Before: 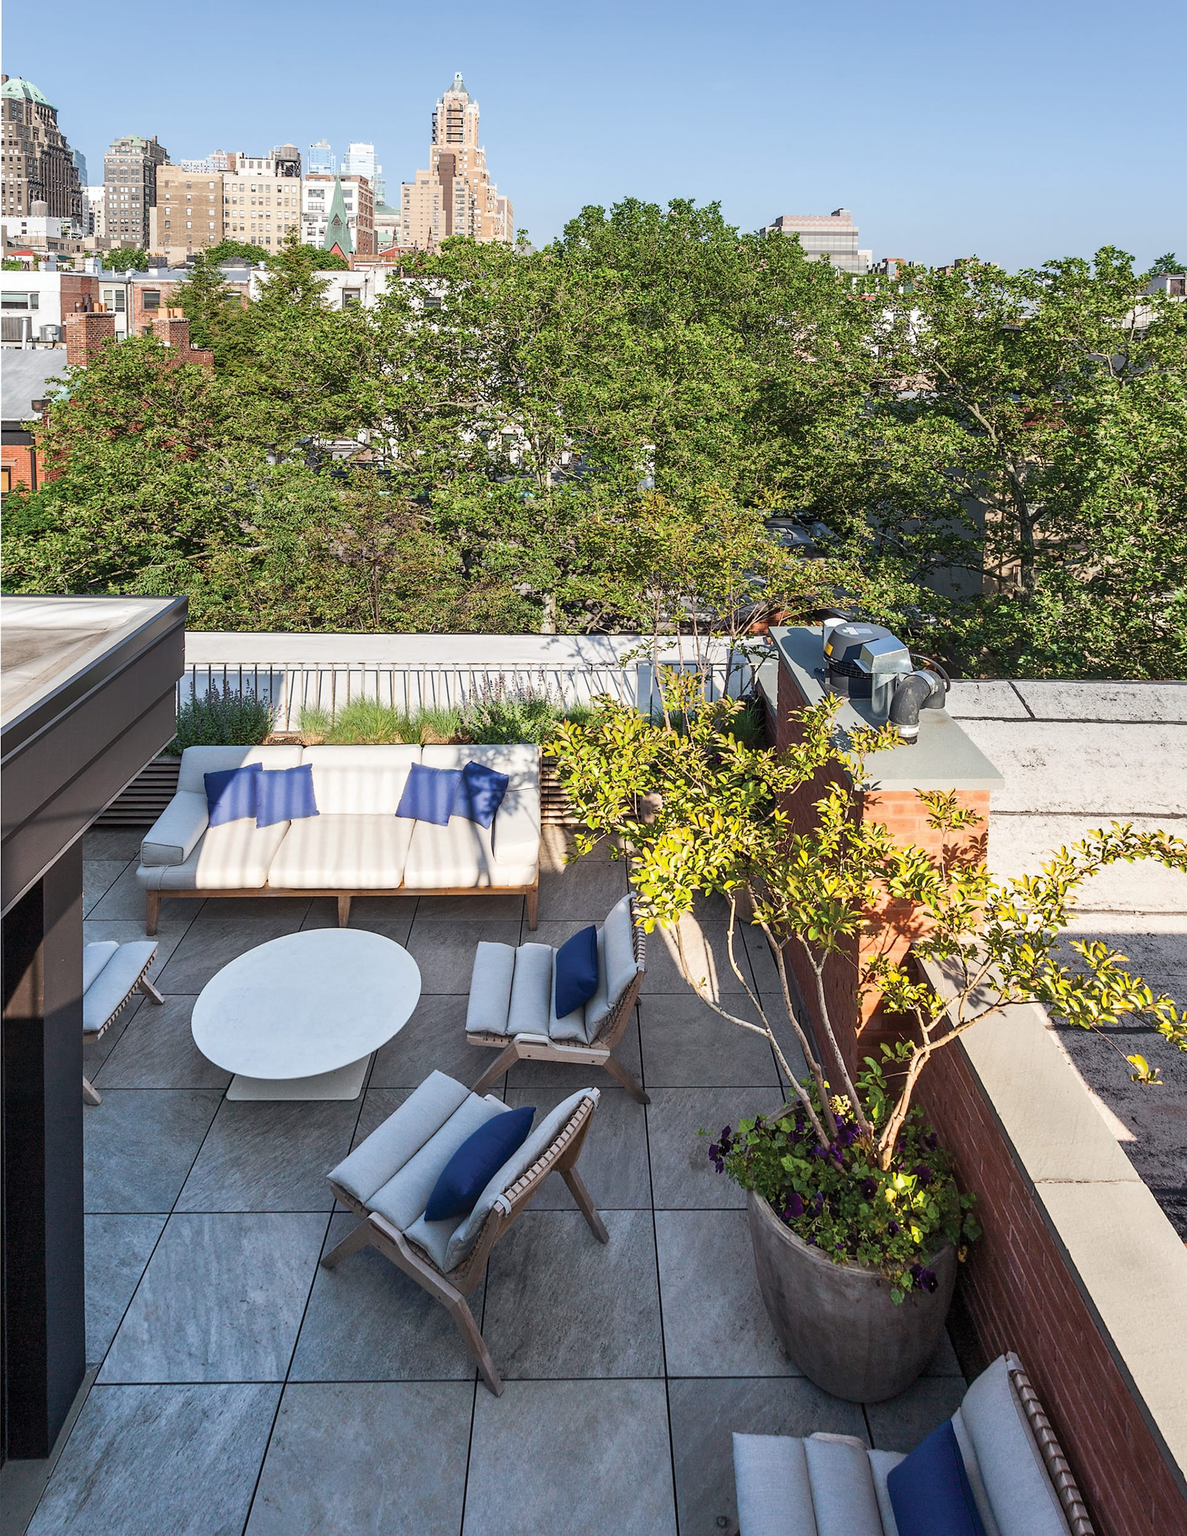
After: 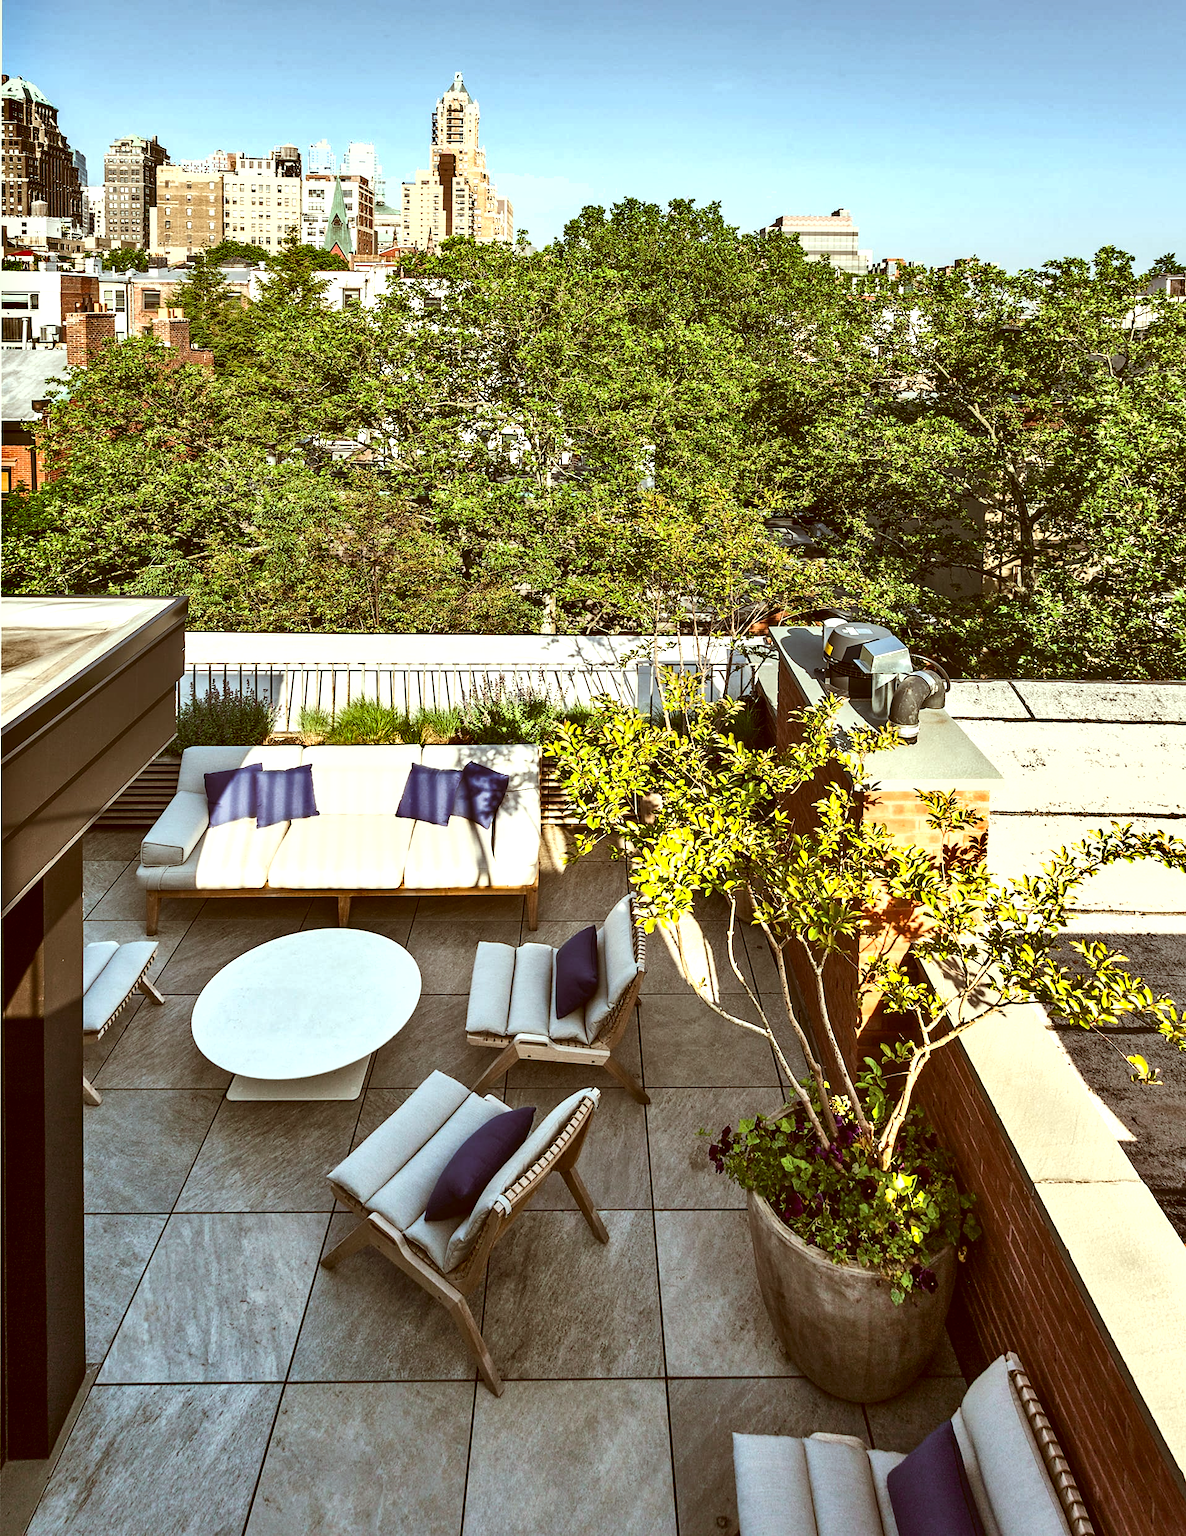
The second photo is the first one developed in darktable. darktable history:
color balance rgb: global vibrance 0.5%
shadows and highlights: shadows 60, highlights -60.23, soften with gaussian
color correction: highlights a* -5.94, highlights b* 9.48, shadows a* 10.12, shadows b* 23.94
tone equalizer: -8 EV -0.75 EV, -7 EV -0.7 EV, -6 EV -0.6 EV, -5 EV -0.4 EV, -3 EV 0.4 EV, -2 EV 0.6 EV, -1 EV 0.7 EV, +0 EV 0.75 EV, edges refinement/feathering 500, mask exposure compensation -1.57 EV, preserve details no
